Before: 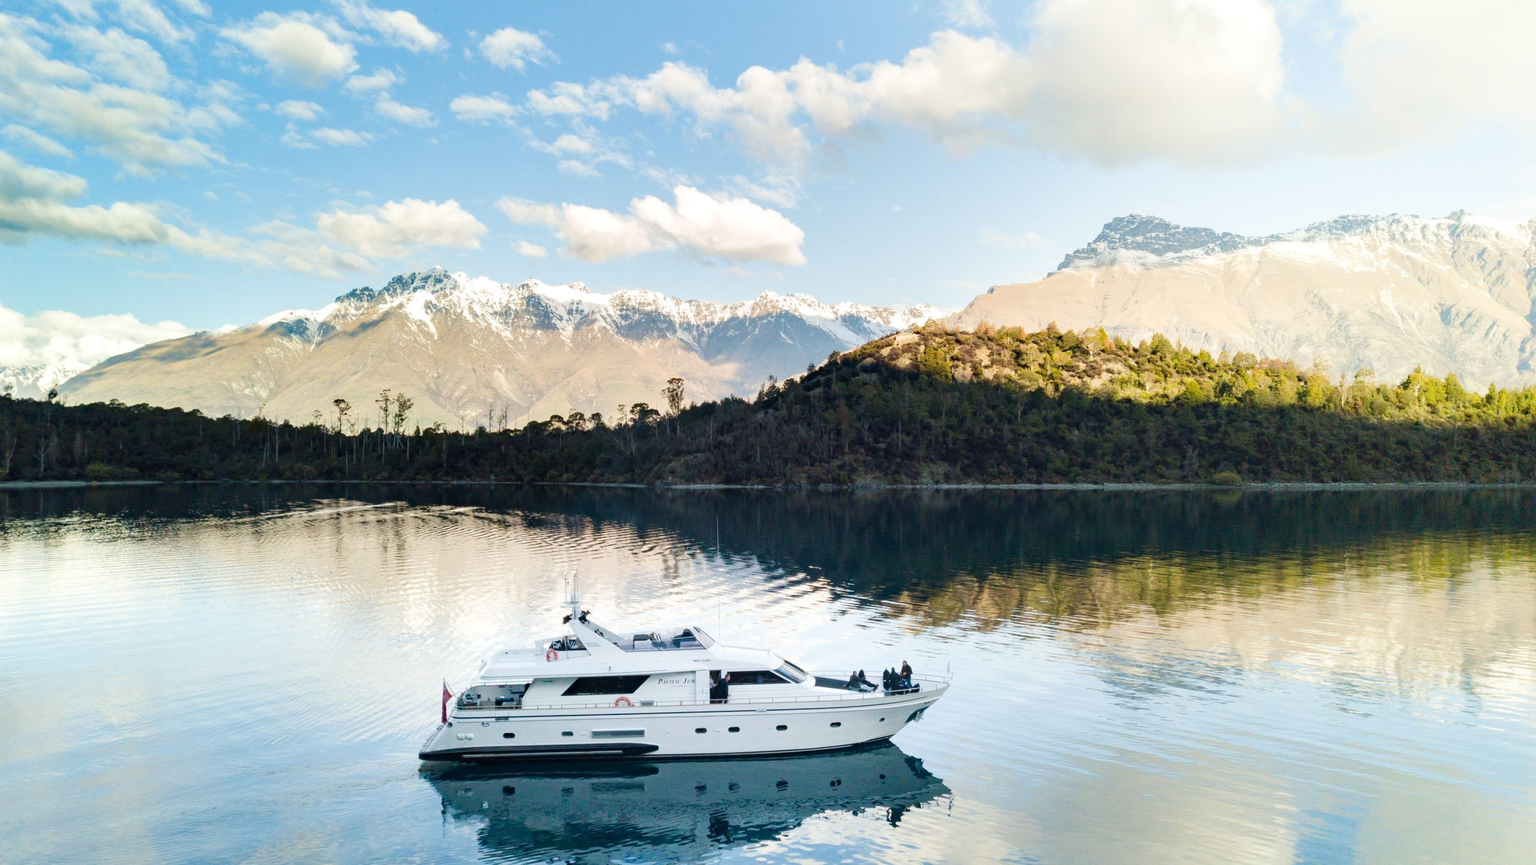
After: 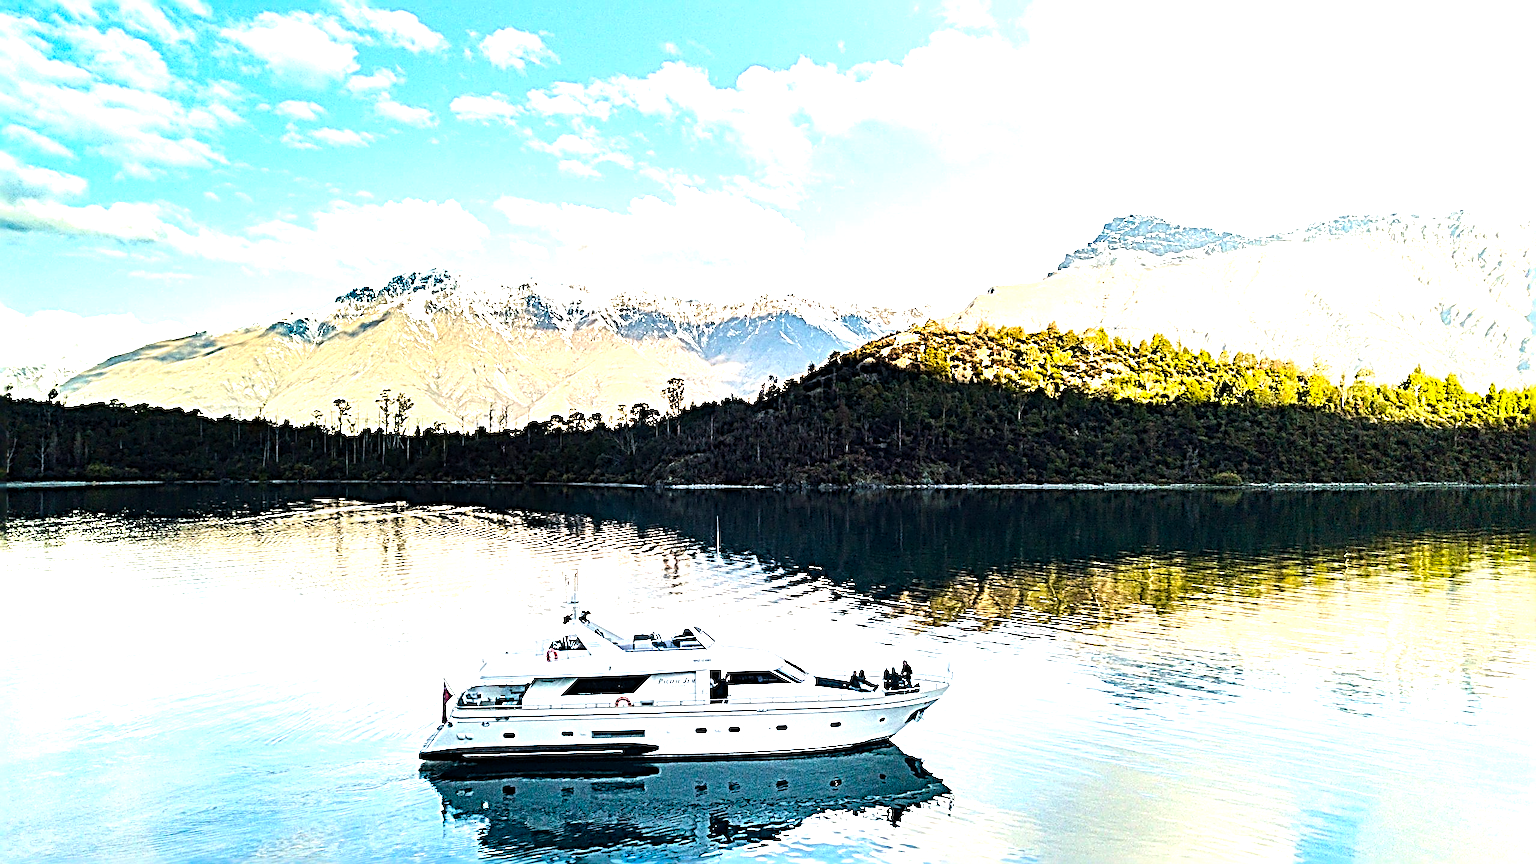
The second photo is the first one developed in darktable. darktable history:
tone equalizer: -8 EV -1.08 EV, -7 EV -1.01 EV, -6 EV -0.867 EV, -5 EV -0.578 EV, -3 EV 0.578 EV, -2 EV 0.867 EV, -1 EV 1.01 EV, +0 EV 1.08 EV, edges refinement/feathering 500, mask exposure compensation -1.57 EV, preserve details no
sharpen: radius 4.001, amount 2
color balance rgb: perceptual saturation grading › global saturation 25%, global vibrance 20%
